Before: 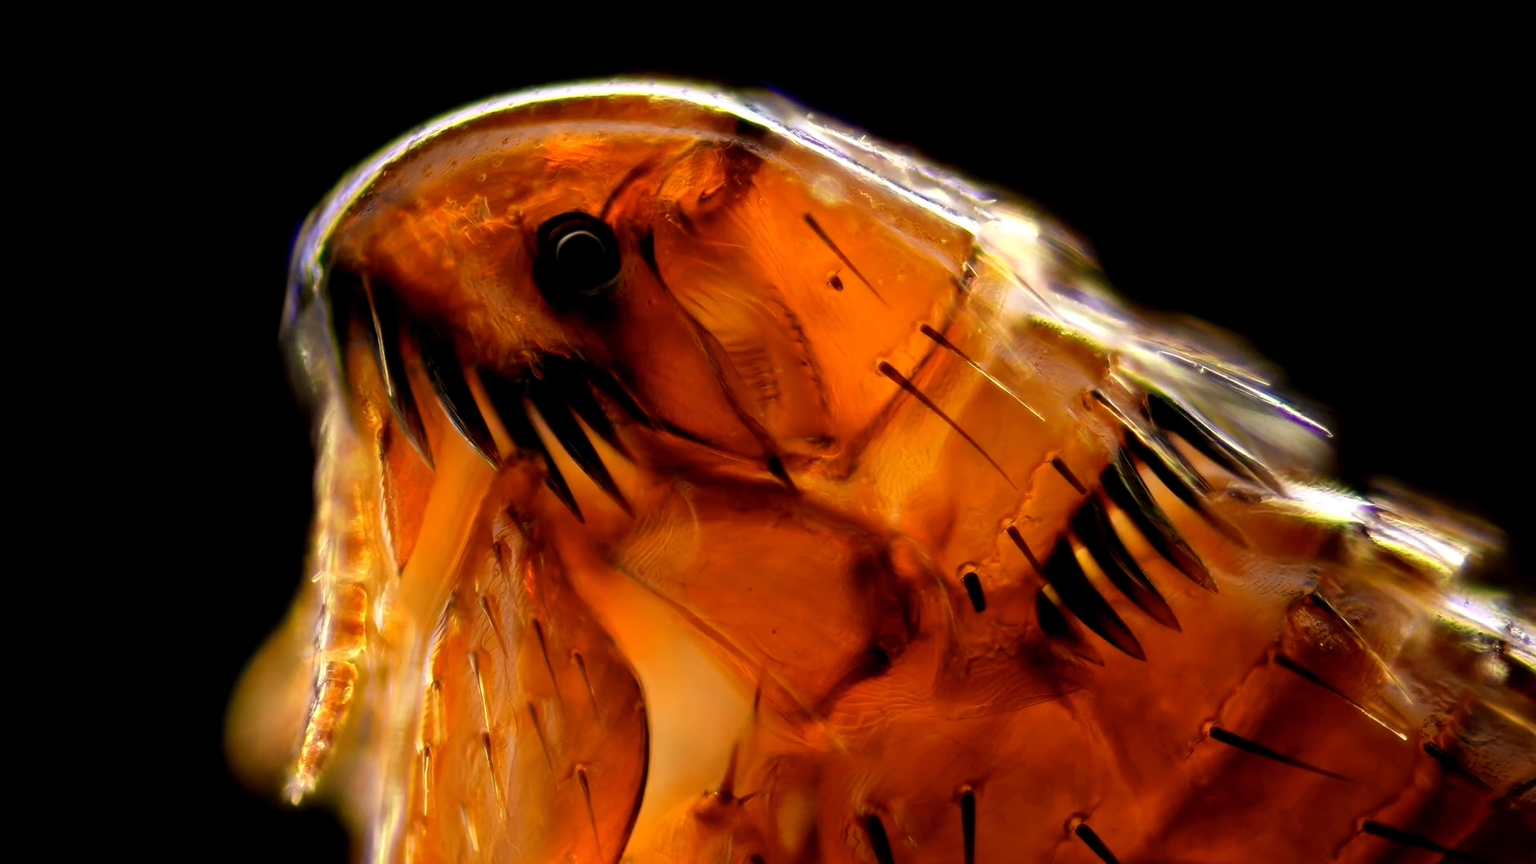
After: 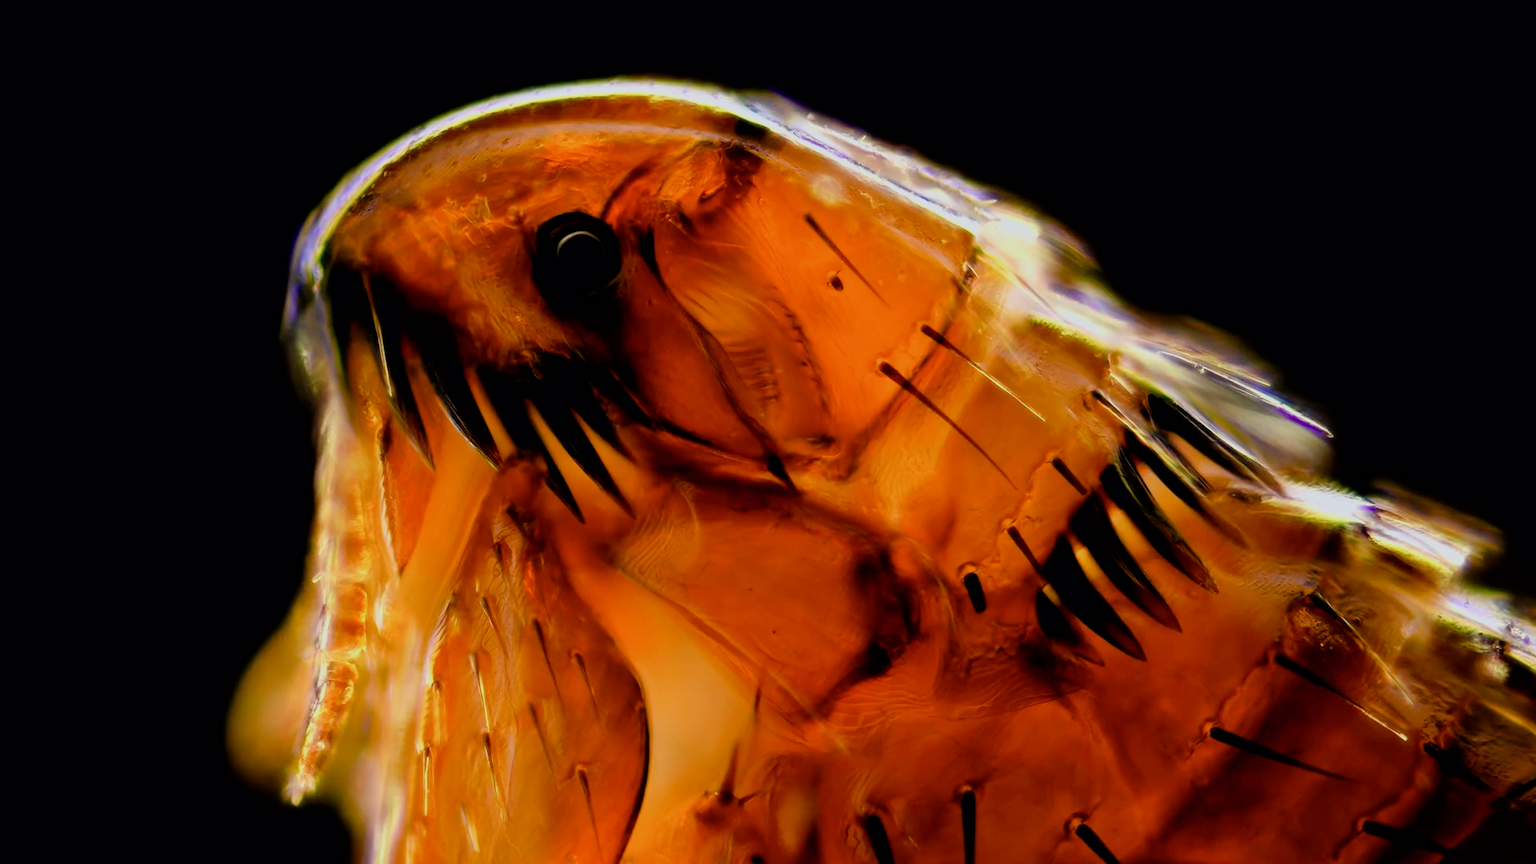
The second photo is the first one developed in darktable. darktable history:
exposure: exposure 0.2 EV, compensate highlight preservation false
tone equalizer: on, module defaults
filmic rgb: black relative exposure -7.65 EV, white relative exposure 4.56 EV, hardness 3.61, color science v6 (2022)
color balance rgb: perceptual saturation grading › global saturation 20%, perceptual saturation grading › highlights -25%, perceptual saturation grading › shadows 25%
white balance: red 0.98, blue 1.034
